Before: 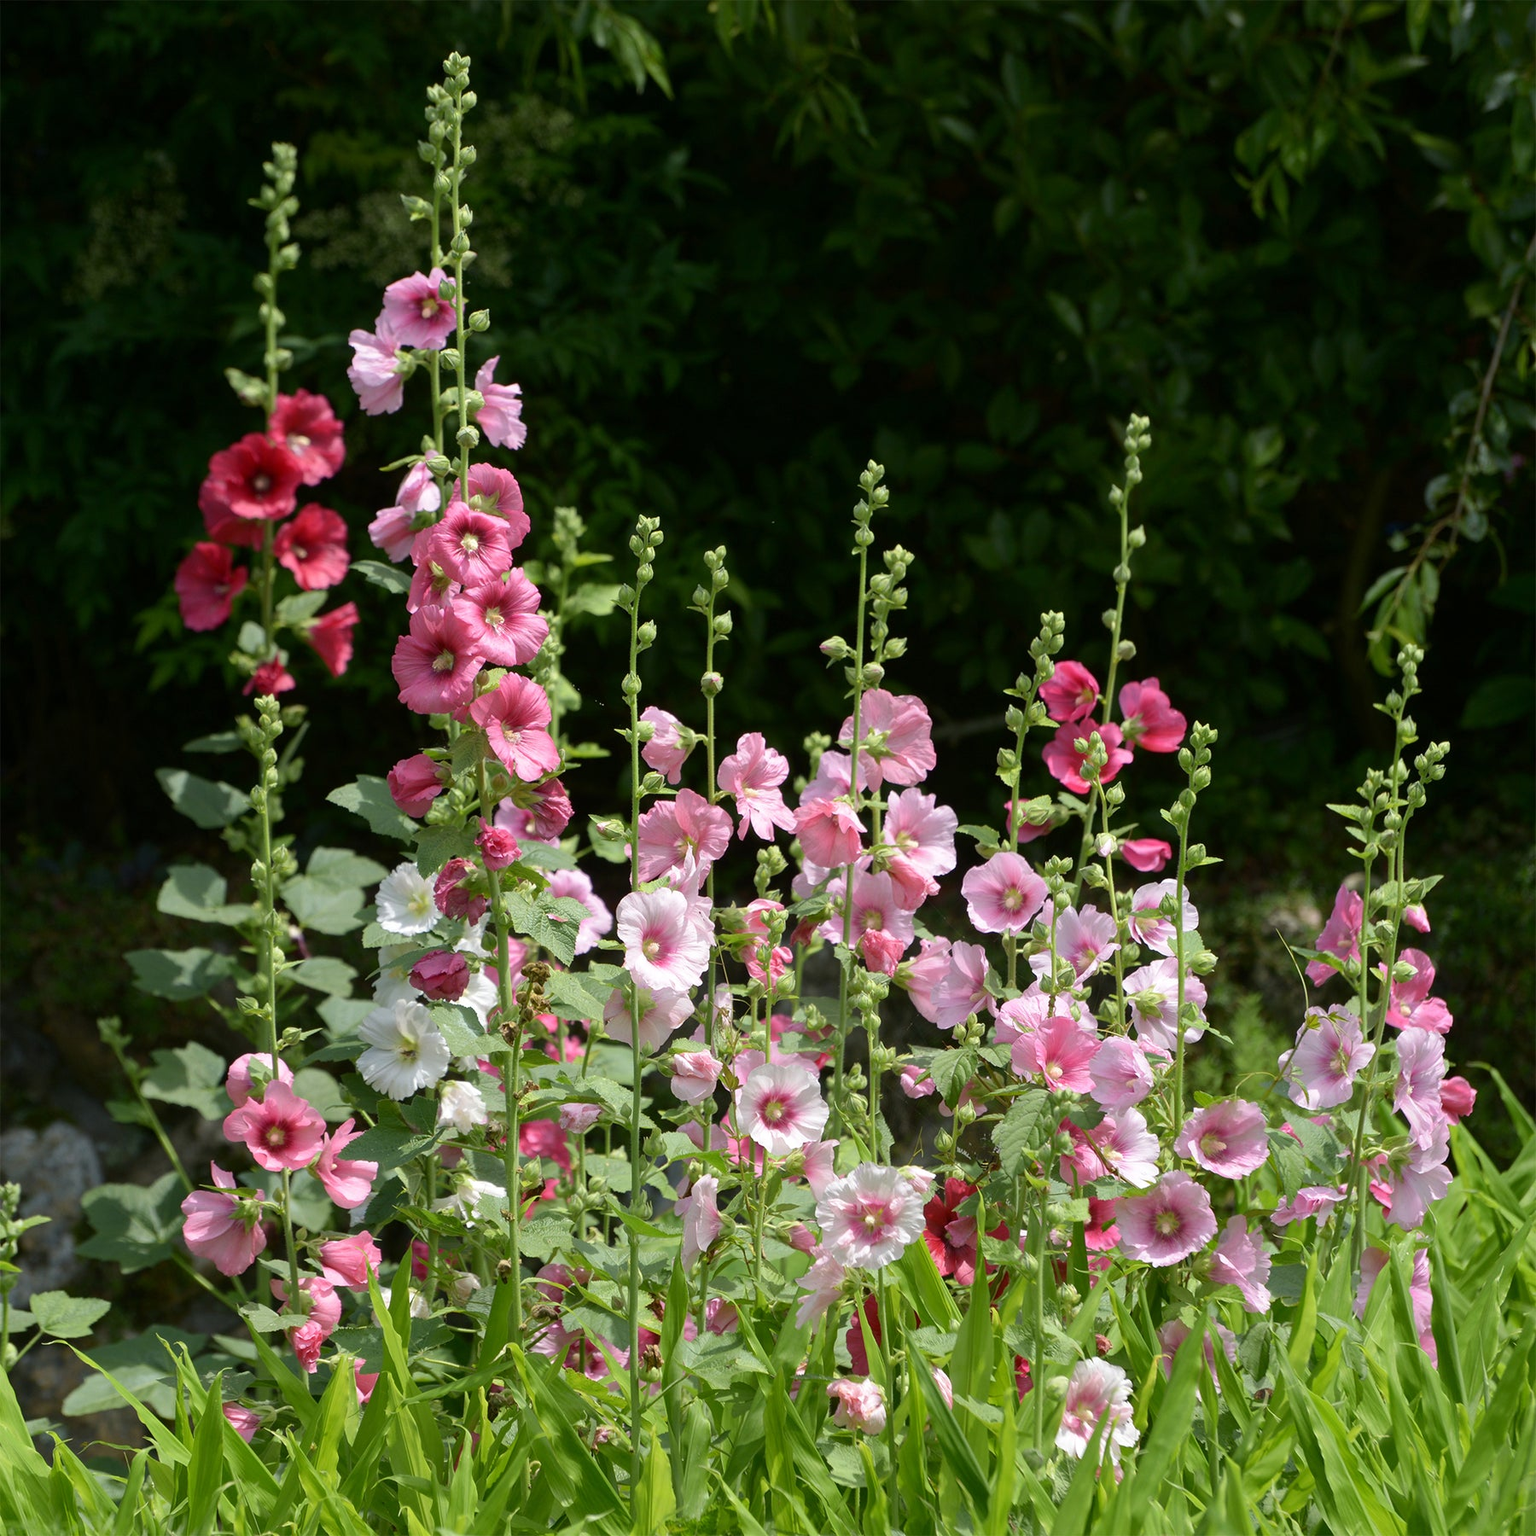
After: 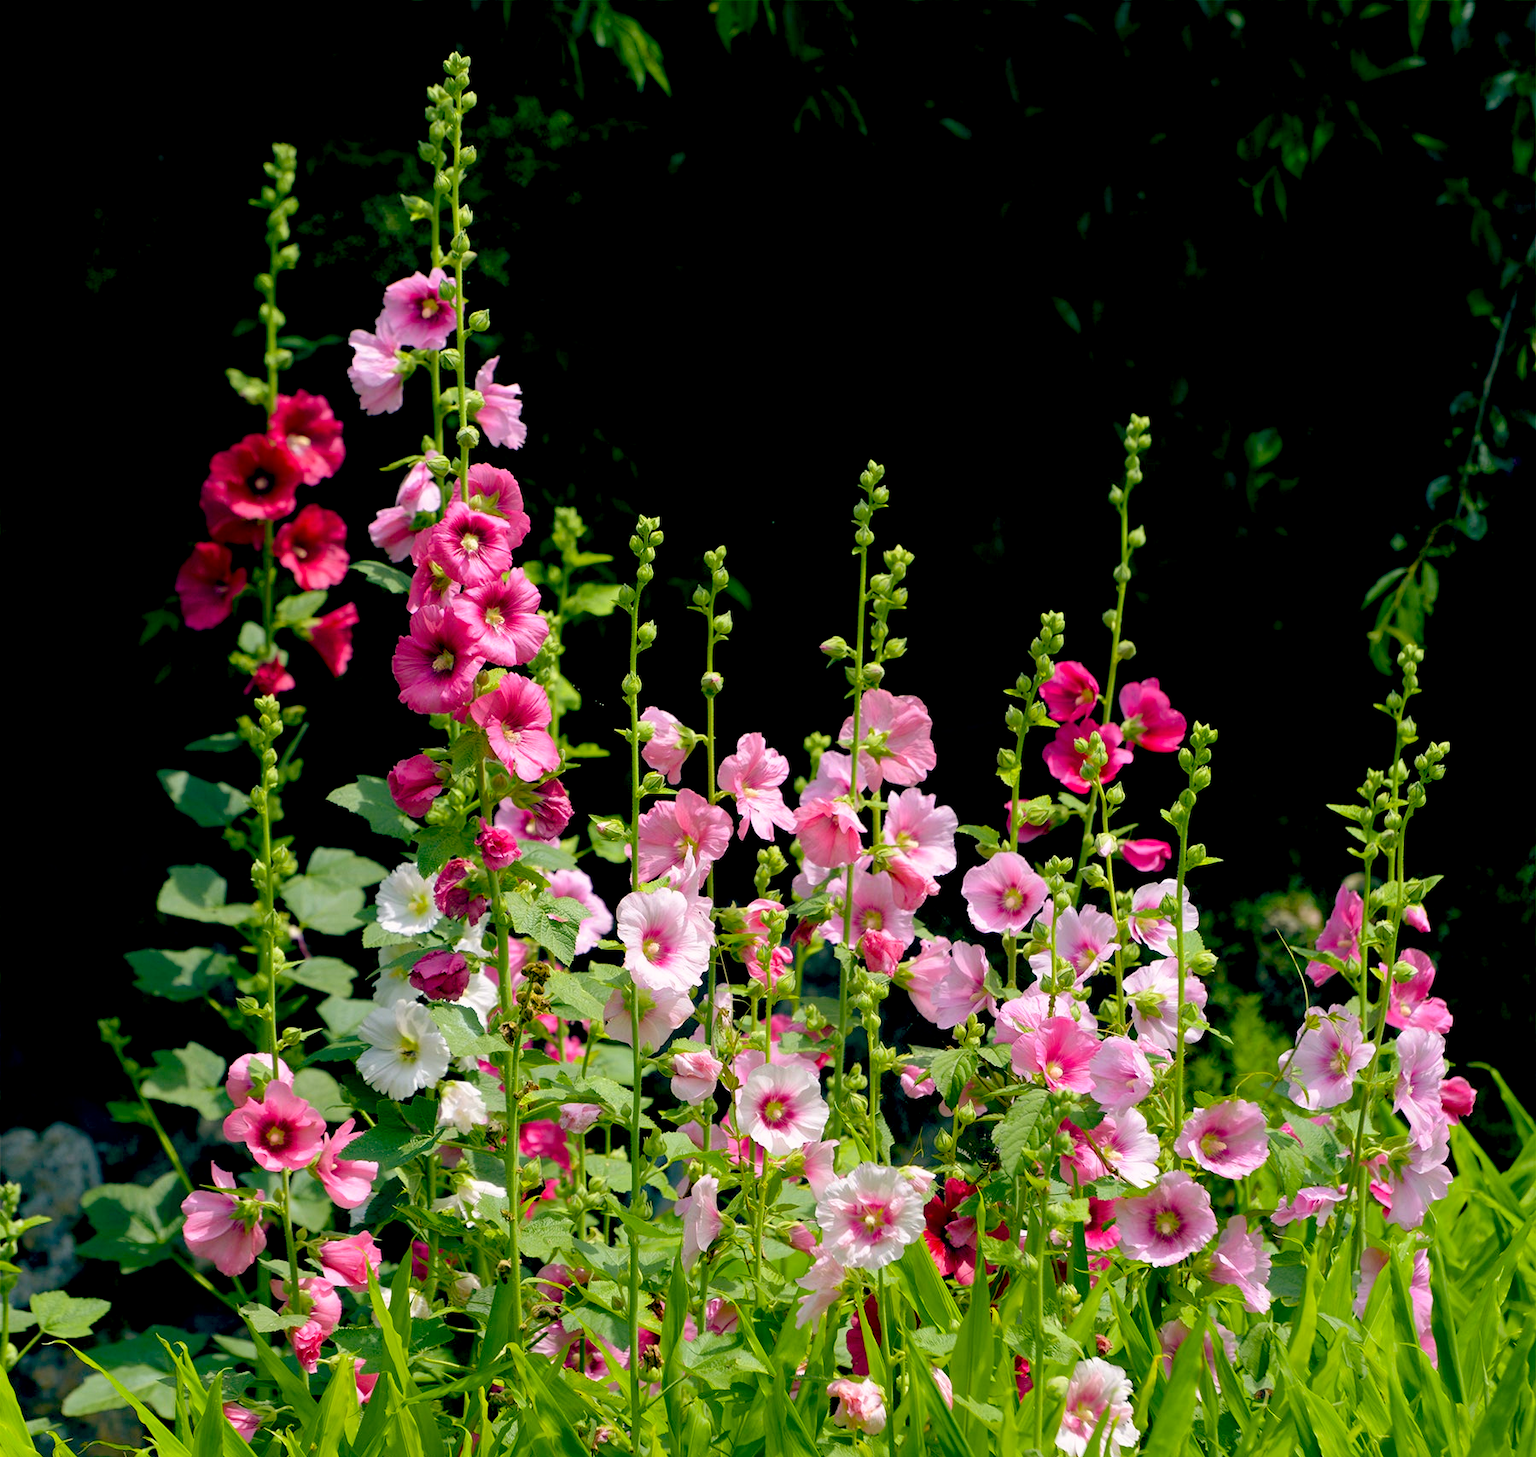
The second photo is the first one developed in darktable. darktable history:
white balance: red 0.982, blue 1.018
color balance rgb: linear chroma grading › global chroma 15%, perceptual saturation grading › global saturation 30%
crop and rotate: top 0%, bottom 5.097%
color balance: lift [0.975, 0.993, 1, 1.015], gamma [1.1, 1, 1, 0.945], gain [1, 1.04, 1, 0.95]
